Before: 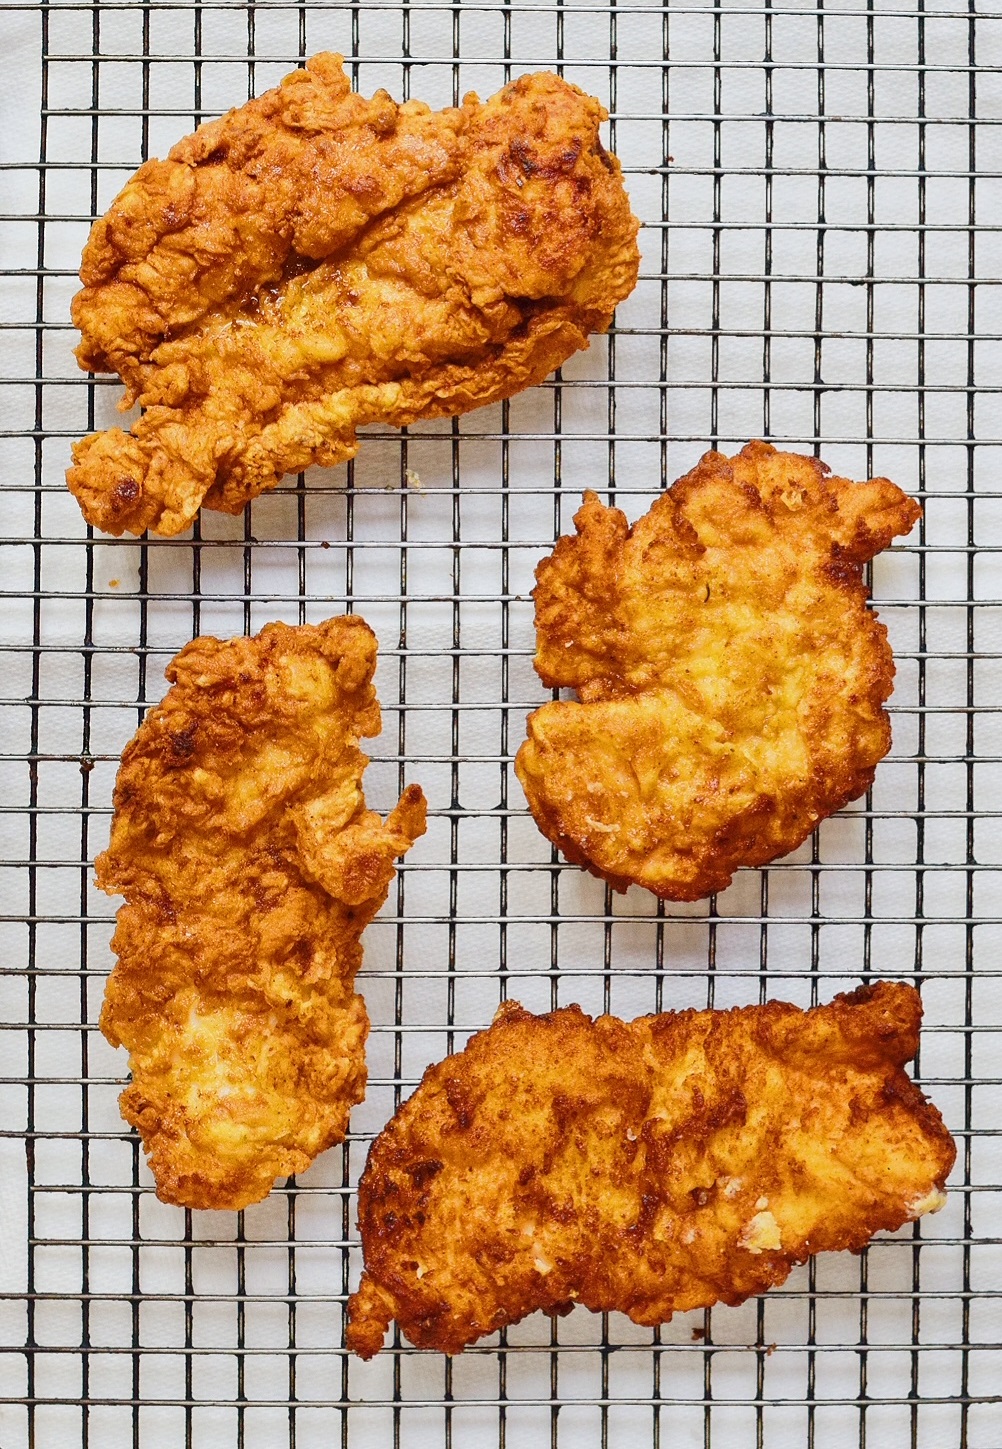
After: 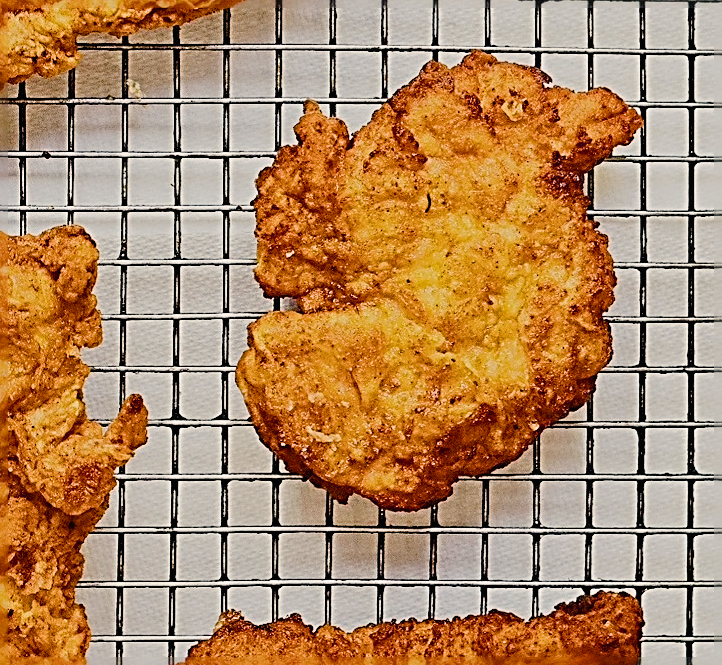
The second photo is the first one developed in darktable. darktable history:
color balance rgb: shadows lift › chroma 2%, shadows lift › hue 219.6°, power › hue 313.2°, highlights gain › chroma 3%, highlights gain › hue 75.6°, global offset › luminance 0.5%, perceptual saturation grading › global saturation 15.33%, perceptual saturation grading › highlights -19.33%, perceptual saturation grading › shadows 20%, global vibrance 20%
crop and rotate: left 27.938%, top 27.046%, bottom 27.046%
sharpen: radius 3.158, amount 1.731
filmic rgb: black relative exposure -7.65 EV, white relative exposure 4.56 EV, hardness 3.61
